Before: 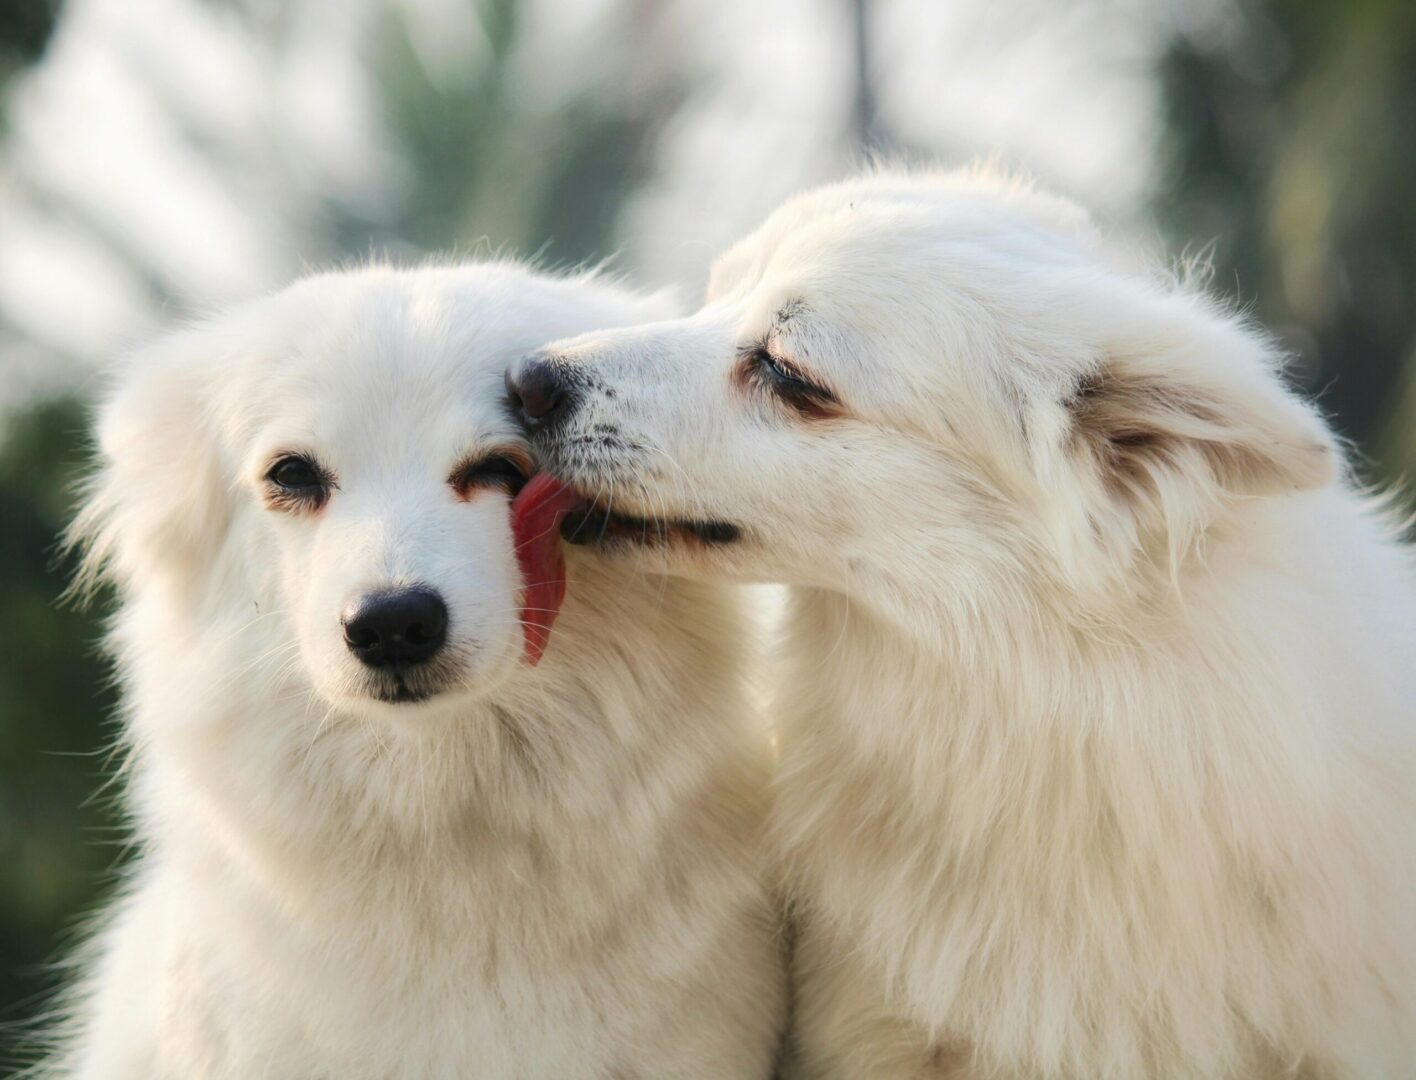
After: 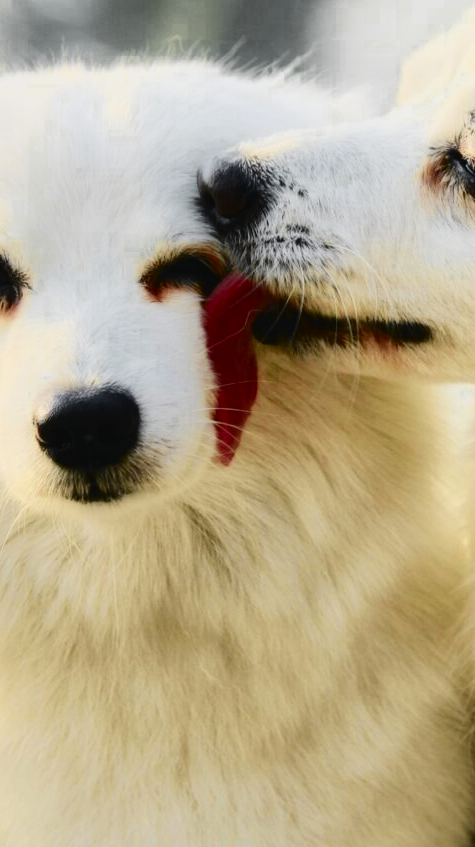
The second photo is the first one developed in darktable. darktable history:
filmic rgb: black relative exposure -8.15 EV, white relative exposure 3.76 EV, hardness 4.46
color zones: curves: ch0 [(0.035, 0.242) (0.25, 0.5) (0.384, 0.214) (0.488, 0.255) (0.75, 0.5)]; ch1 [(0.063, 0.379) (0.25, 0.5) (0.354, 0.201) (0.489, 0.085) (0.729, 0.271)]; ch2 [(0.25, 0.5) (0.38, 0.517) (0.442, 0.51) (0.735, 0.456)]
tone curve: curves: ch0 [(0, 0.023) (0.132, 0.075) (0.251, 0.186) (0.441, 0.476) (0.662, 0.757) (0.849, 0.927) (1, 0.99)]; ch1 [(0, 0) (0.447, 0.411) (0.483, 0.469) (0.498, 0.496) (0.518, 0.514) (0.561, 0.59) (0.606, 0.659) (0.657, 0.725) (0.869, 0.916) (1, 1)]; ch2 [(0, 0) (0.307, 0.315) (0.425, 0.438) (0.483, 0.477) (0.503, 0.503) (0.526, 0.553) (0.552, 0.601) (0.615, 0.669) (0.703, 0.797) (0.985, 0.966)], color space Lab, independent channels
crop and rotate: left 21.77%, top 18.528%, right 44.676%, bottom 2.997%
